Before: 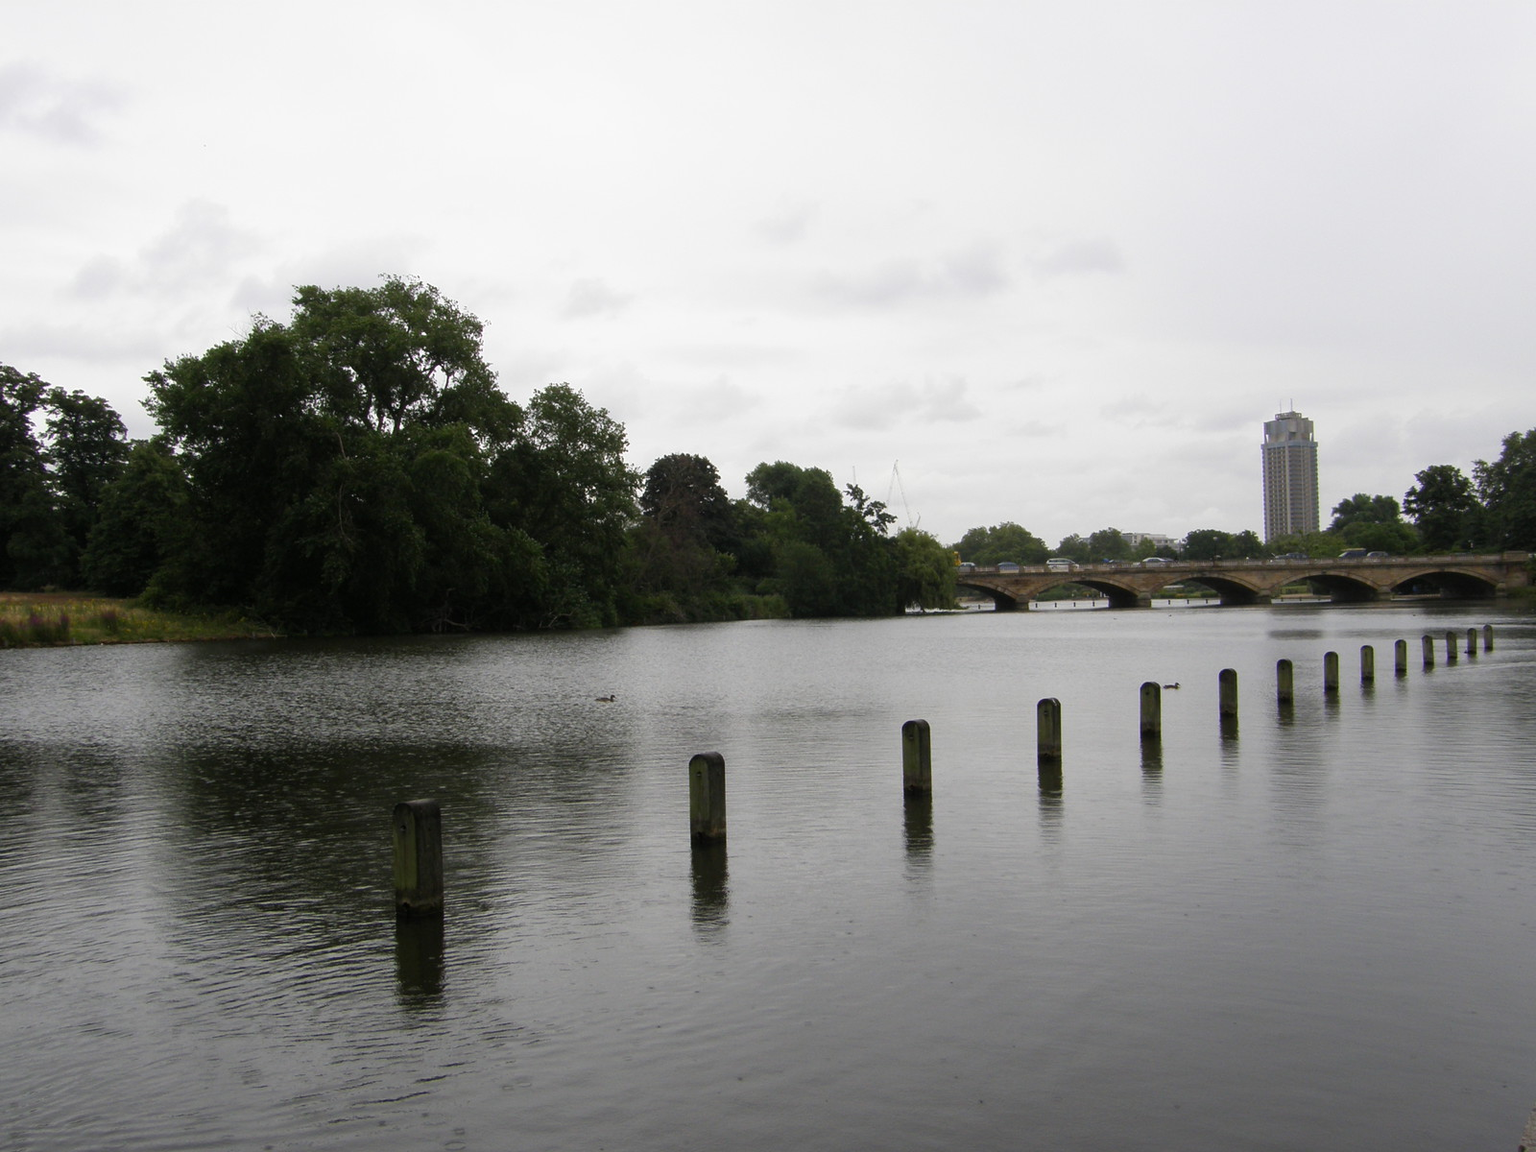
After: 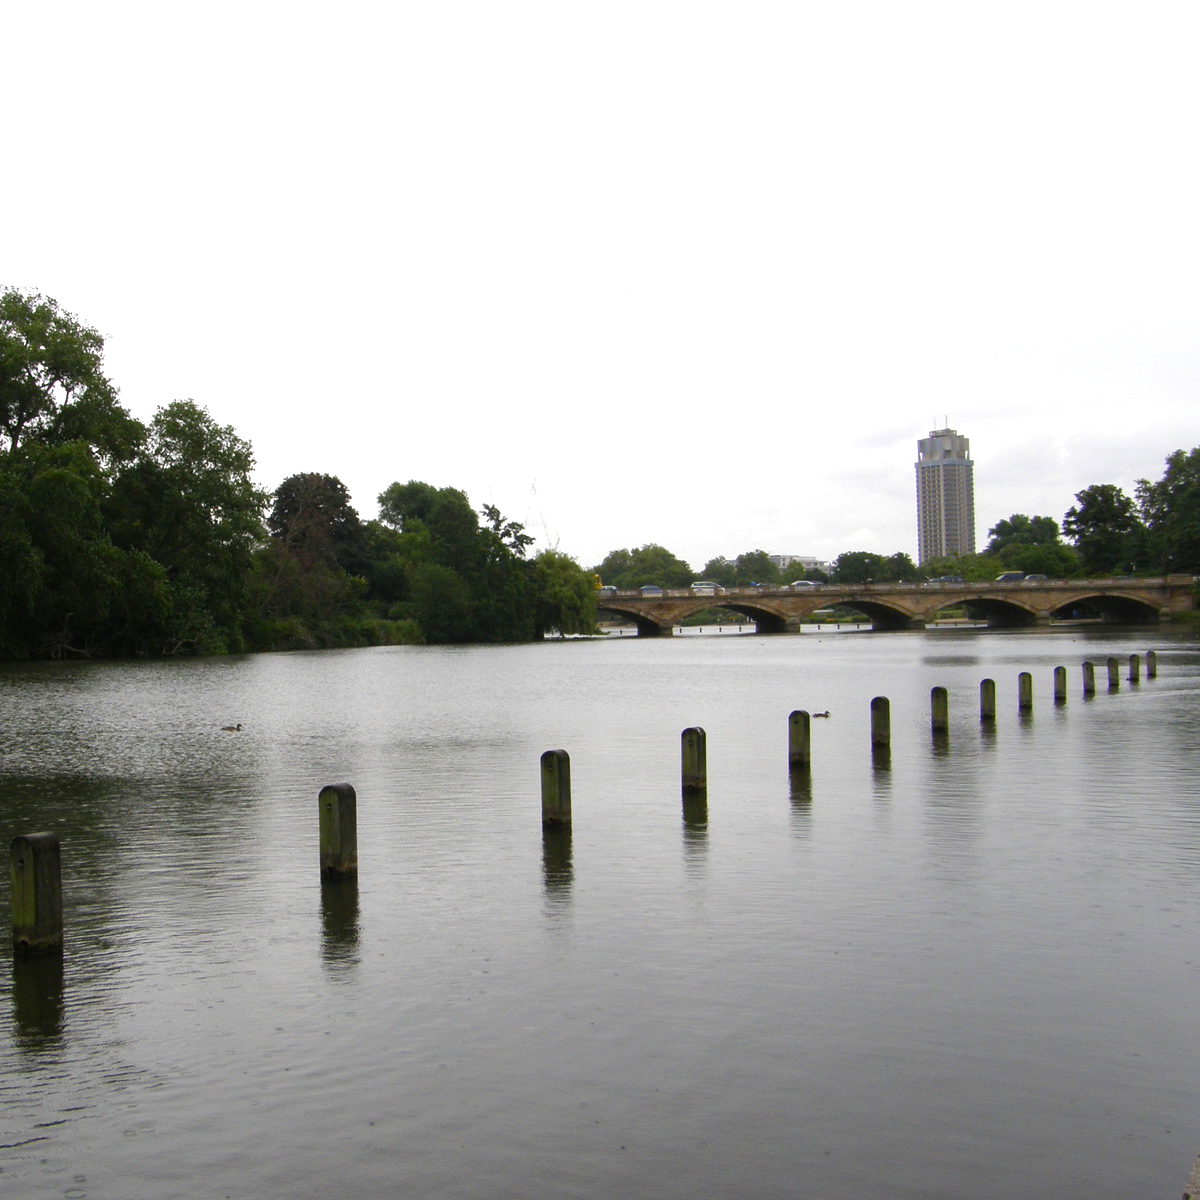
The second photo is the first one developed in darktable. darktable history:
crop and rotate: left 24.953%
tone equalizer: edges refinement/feathering 500, mask exposure compensation -1.57 EV, preserve details no
exposure: black level correction 0, exposure 0.498 EV, compensate highlight preservation false
color balance rgb: shadows lift › luminance -9.658%, perceptual saturation grading › global saturation 0.185%, perceptual saturation grading › highlights -15.126%, perceptual saturation grading › shadows 24.777%, global vibrance 20%
